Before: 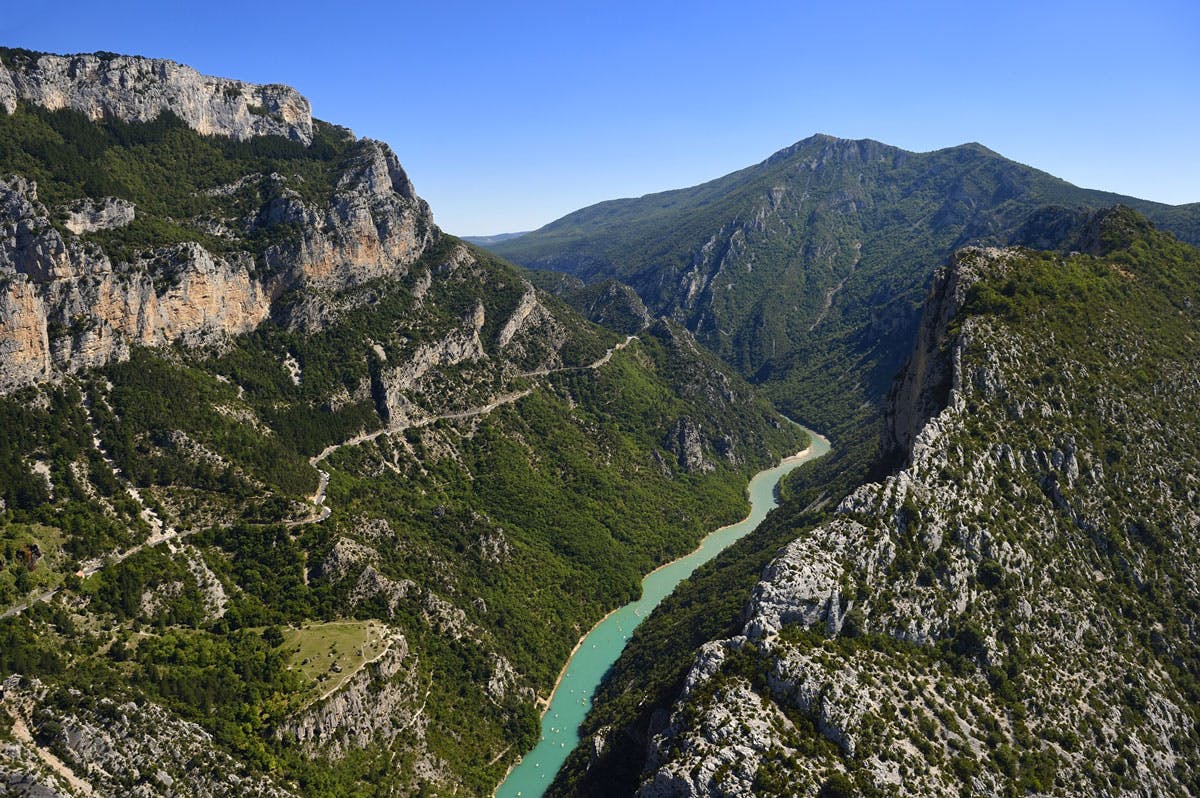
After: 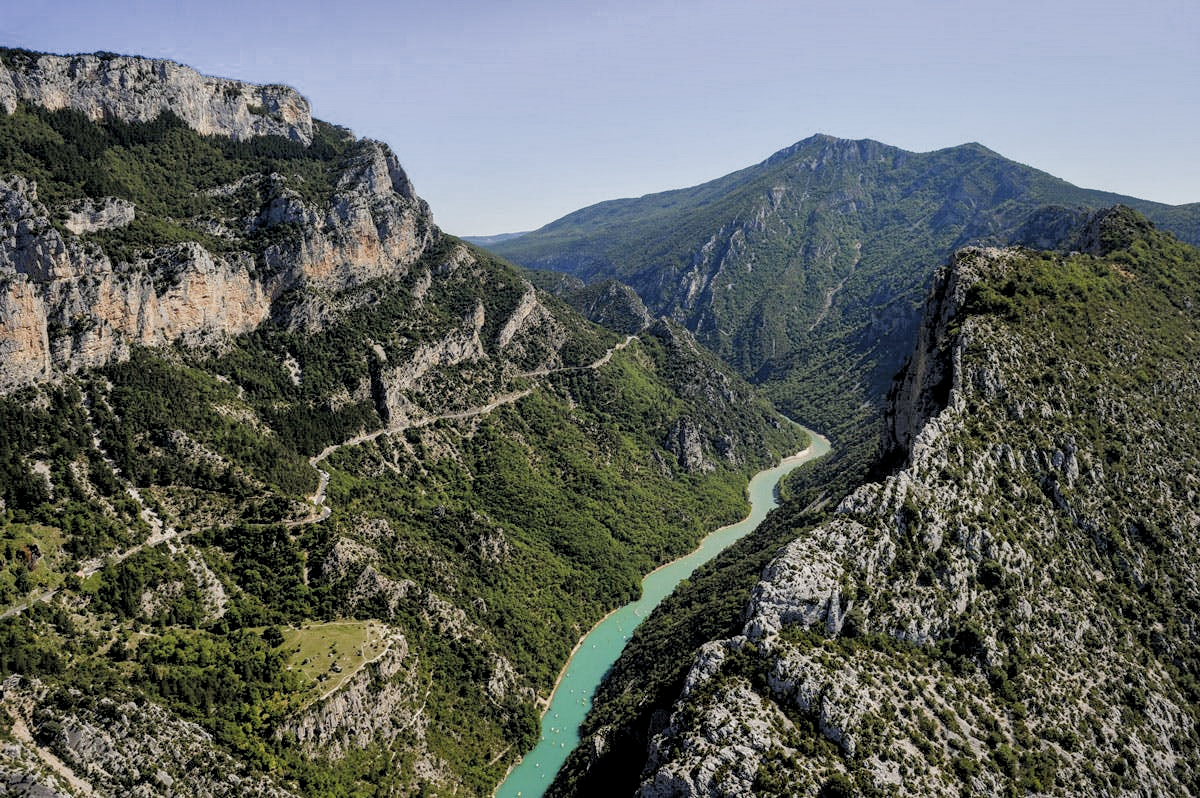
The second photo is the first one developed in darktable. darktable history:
exposure: exposure 0.208 EV, compensate highlight preservation false
local contrast: detail 130%
shadows and highlights: on, module defaults
filmic rgb: black relative exposure -5.86 EV, white relative exposure 3.39 EV, hardness 3.67, color science v4 (2020), iterations of high-quality reconstruction 0
